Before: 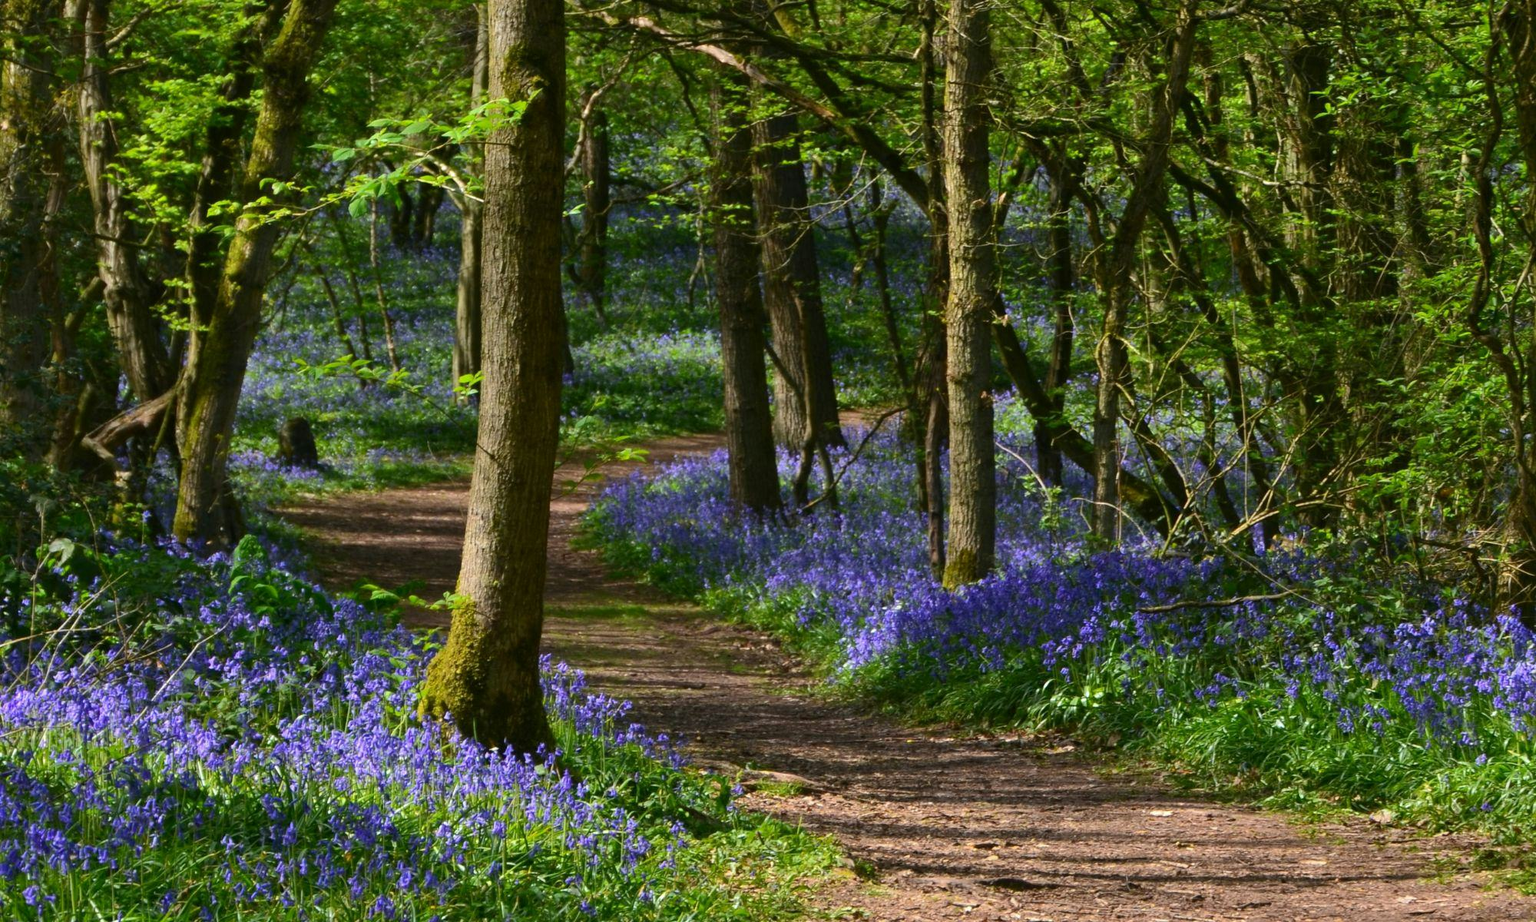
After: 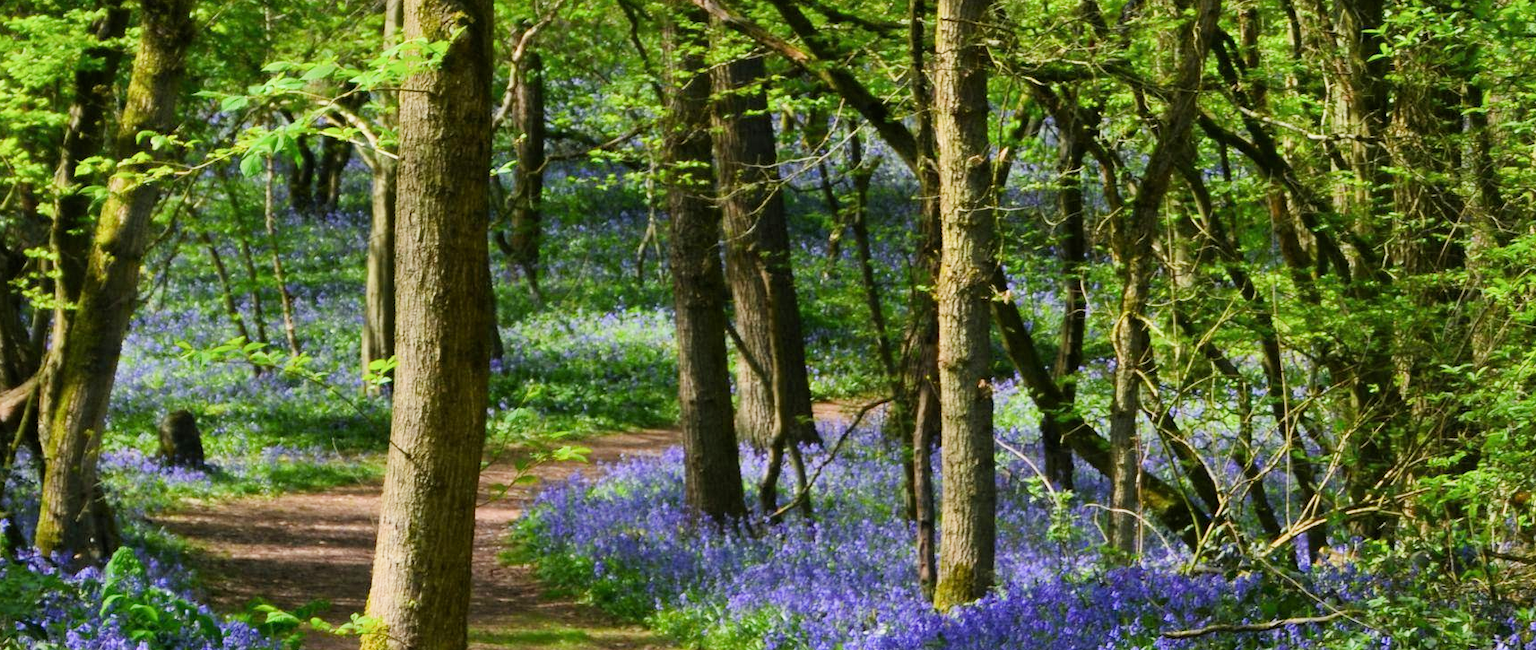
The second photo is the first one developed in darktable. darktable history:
filmic rgb: black relative exposure -7.65 EV, white relative exposure 4.56 EV, hardness 3.61
exposure: black level correction 0, exposure 1.2 EV, compensate exposure bias true, compensate highlight preservation false
crop and rotate: left 9.345%, top 7.22%, right 4.982%, bottom 32.331%
